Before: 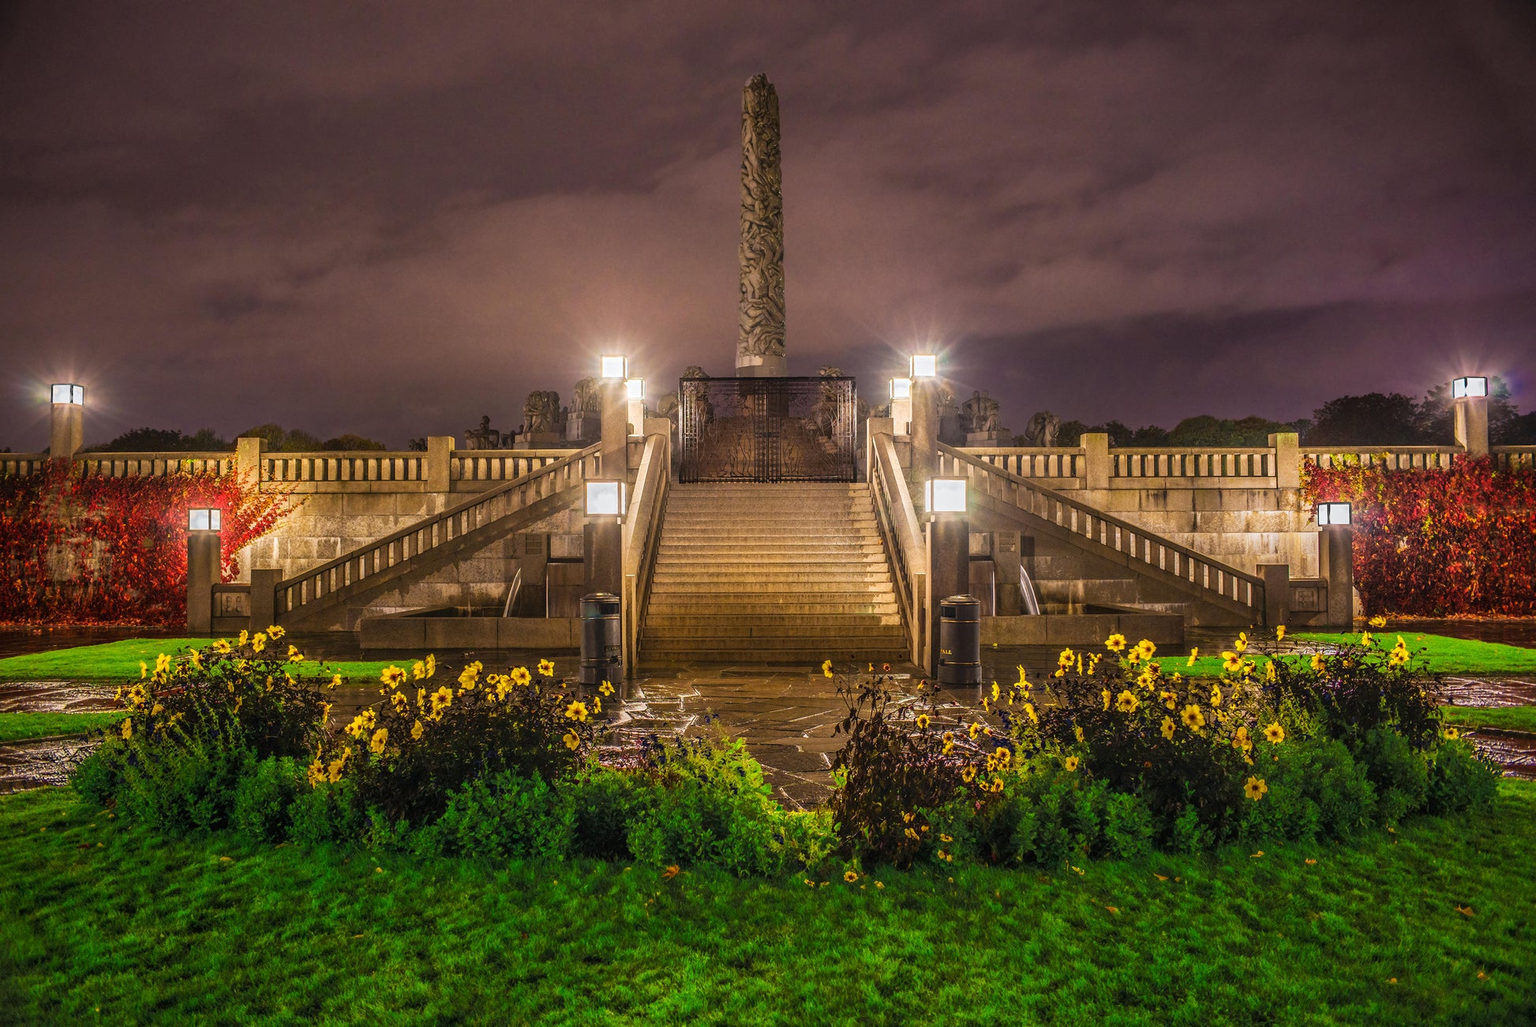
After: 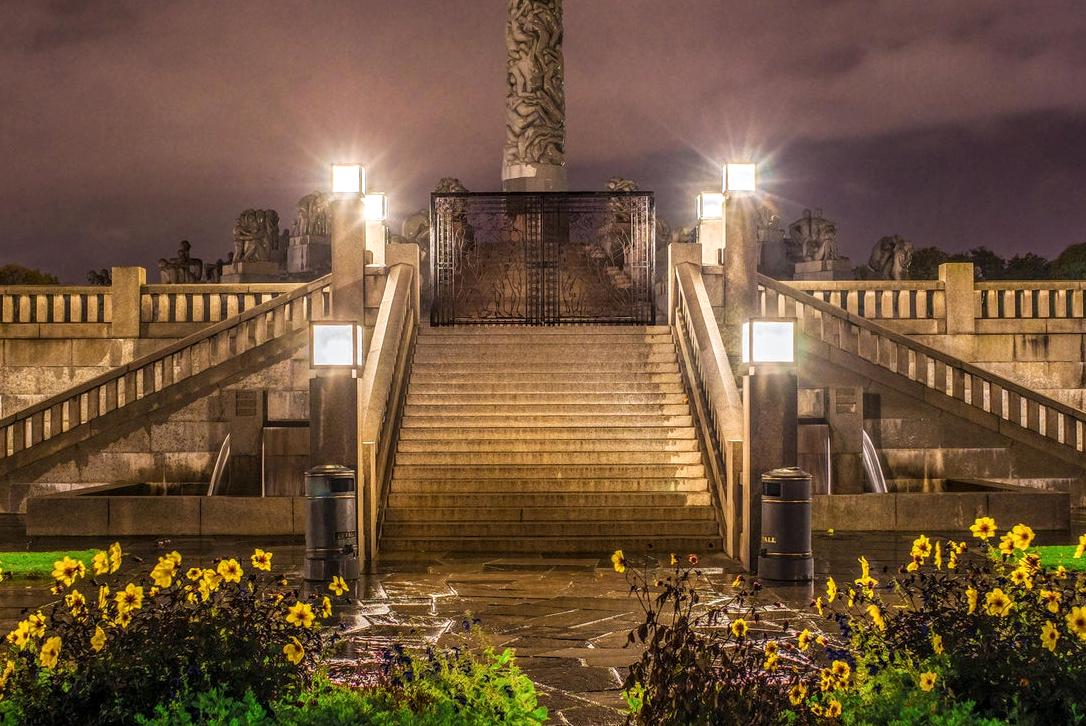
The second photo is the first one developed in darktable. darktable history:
crop and rotate: left 22.13%, top 22.054%, right 22.026%, bottom 22.102%
local contrast: on, module defaults
